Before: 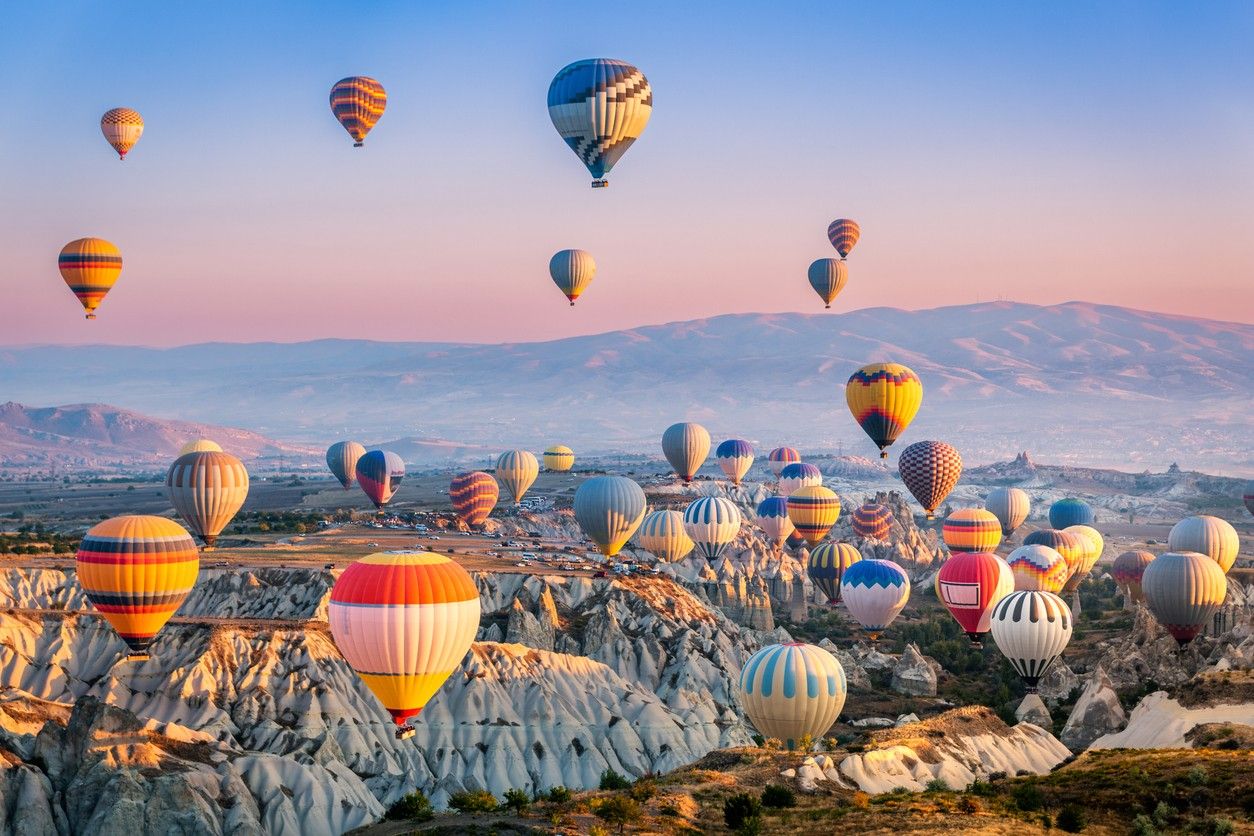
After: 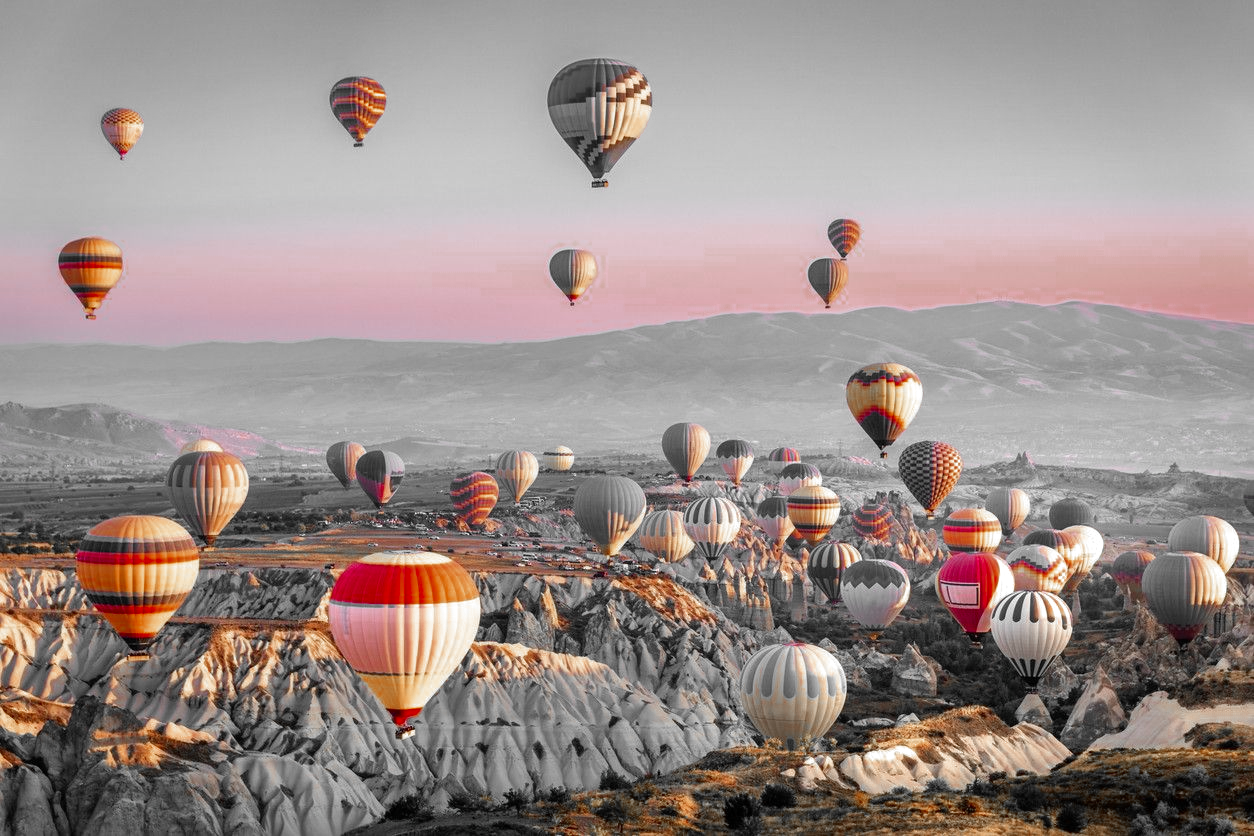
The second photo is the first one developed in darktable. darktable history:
white balance: red 0.986, blue 1.01
levels: levels [0, 0.492, 0.984]
color zones: curves: ch0 [(0, 0.497) (0.096, 0.361) (0.221, 0.538) (0.429, 0.5) (0.571, 0.5) (0.714, 0.5) (0.857, 0.5) (1, 0.497)]; ch1 [(0, 0.5) (0.143, 0.5) (0.257, -0.002) (0.429, 0.04) (0.571, -0.001) (0.714, -0.015) (0.857, 0.024) (1, 0.5)]
